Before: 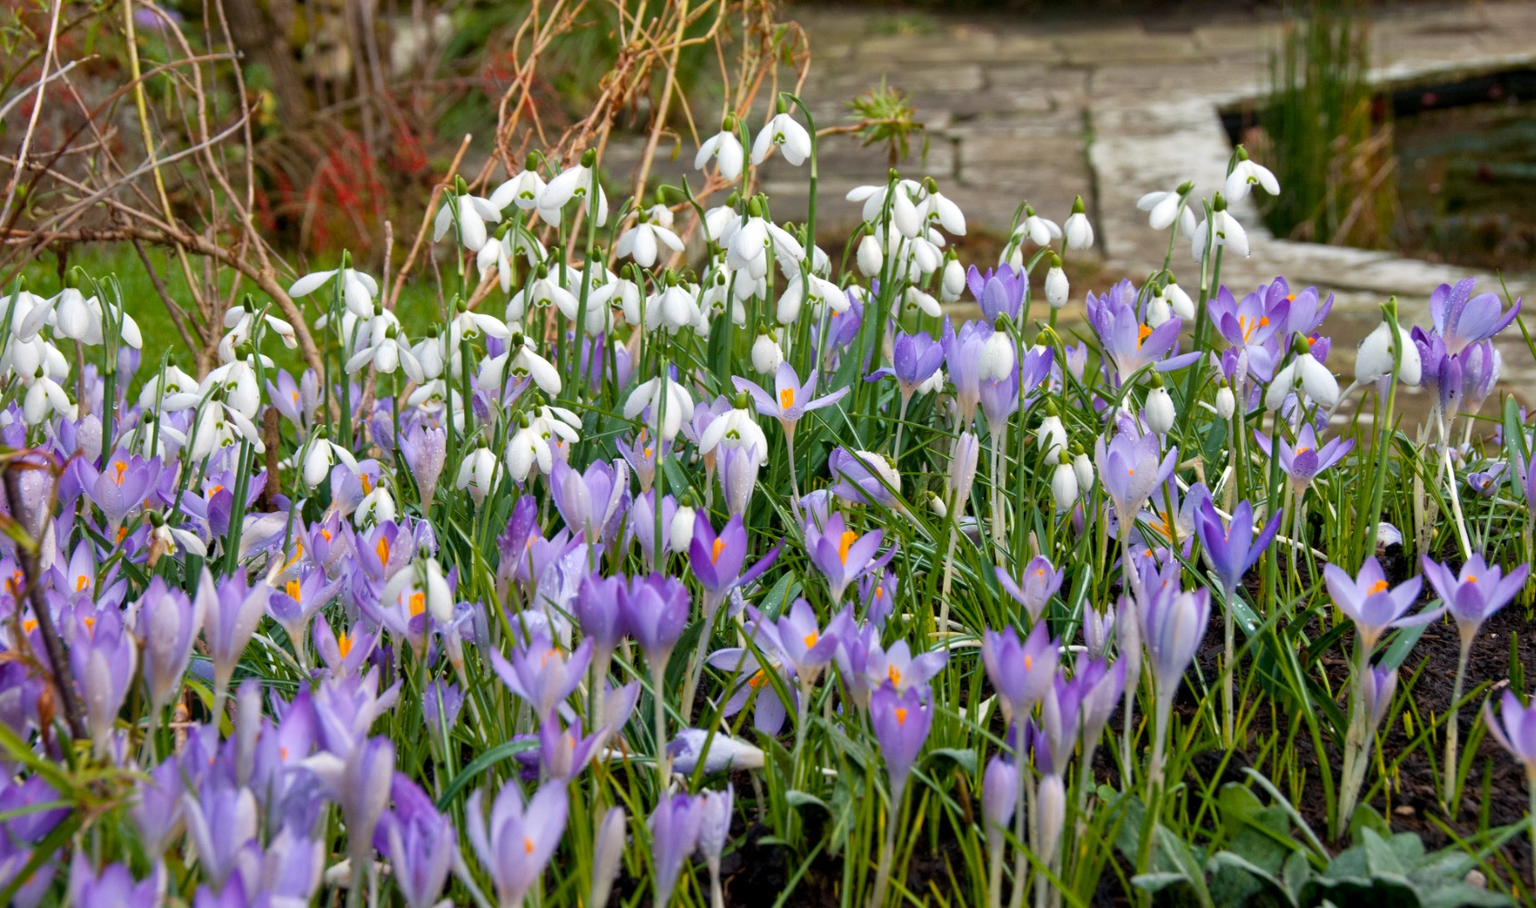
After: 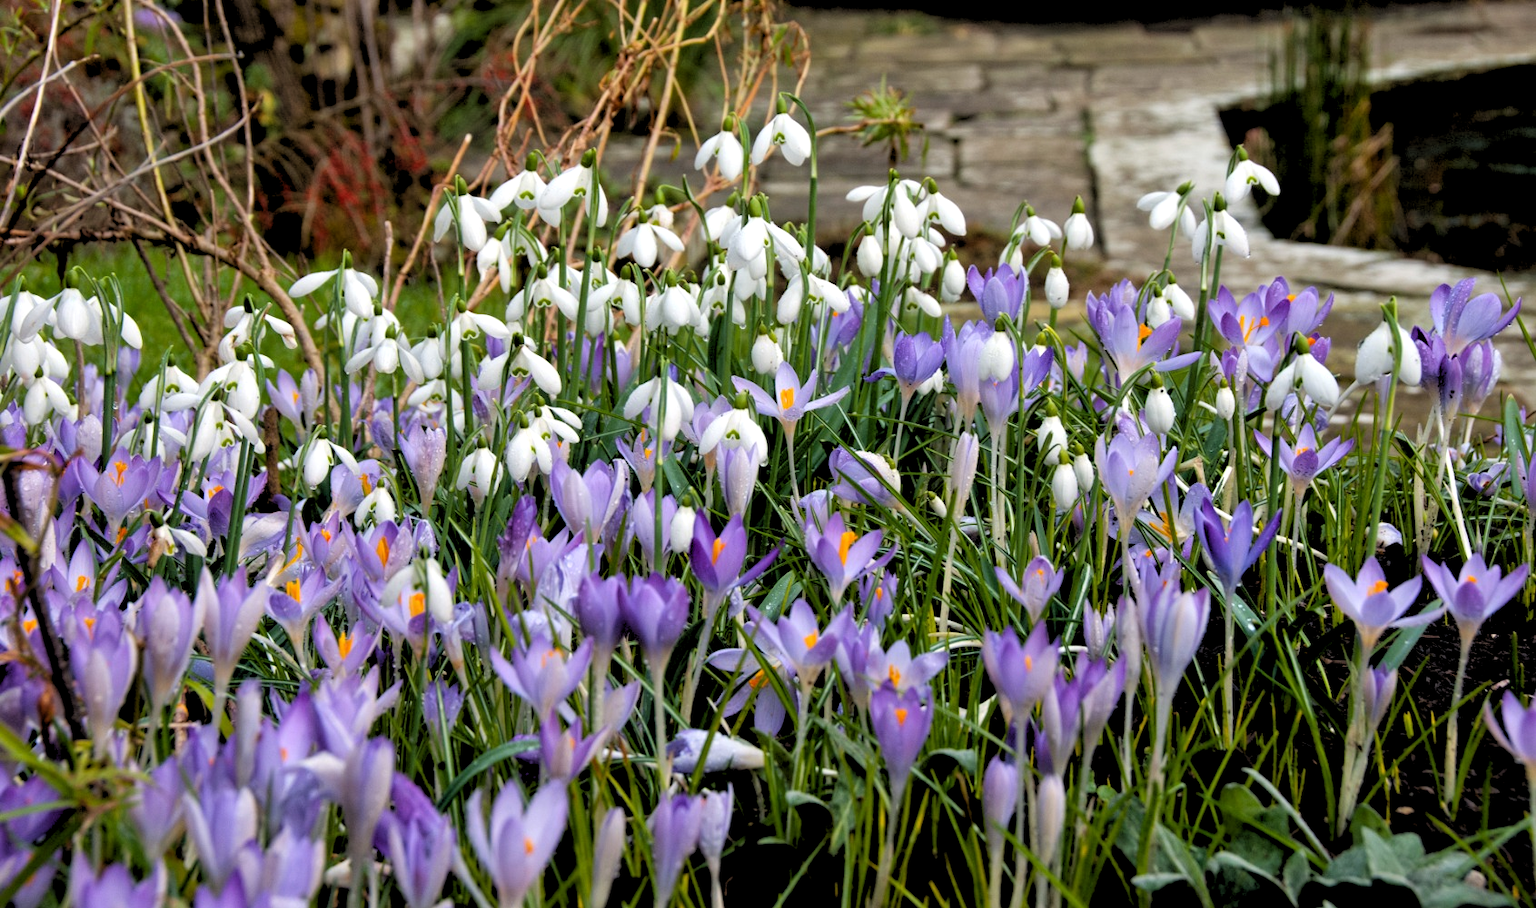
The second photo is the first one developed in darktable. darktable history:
levels: mode automatic, black 0.023%, white 99.97%, levels [0.062, 0.494, 0.925]
rgb levels: levels [[0.034, 0.472, 0.904], [0, 0.5, 1], [0, 0.5, 1]]
